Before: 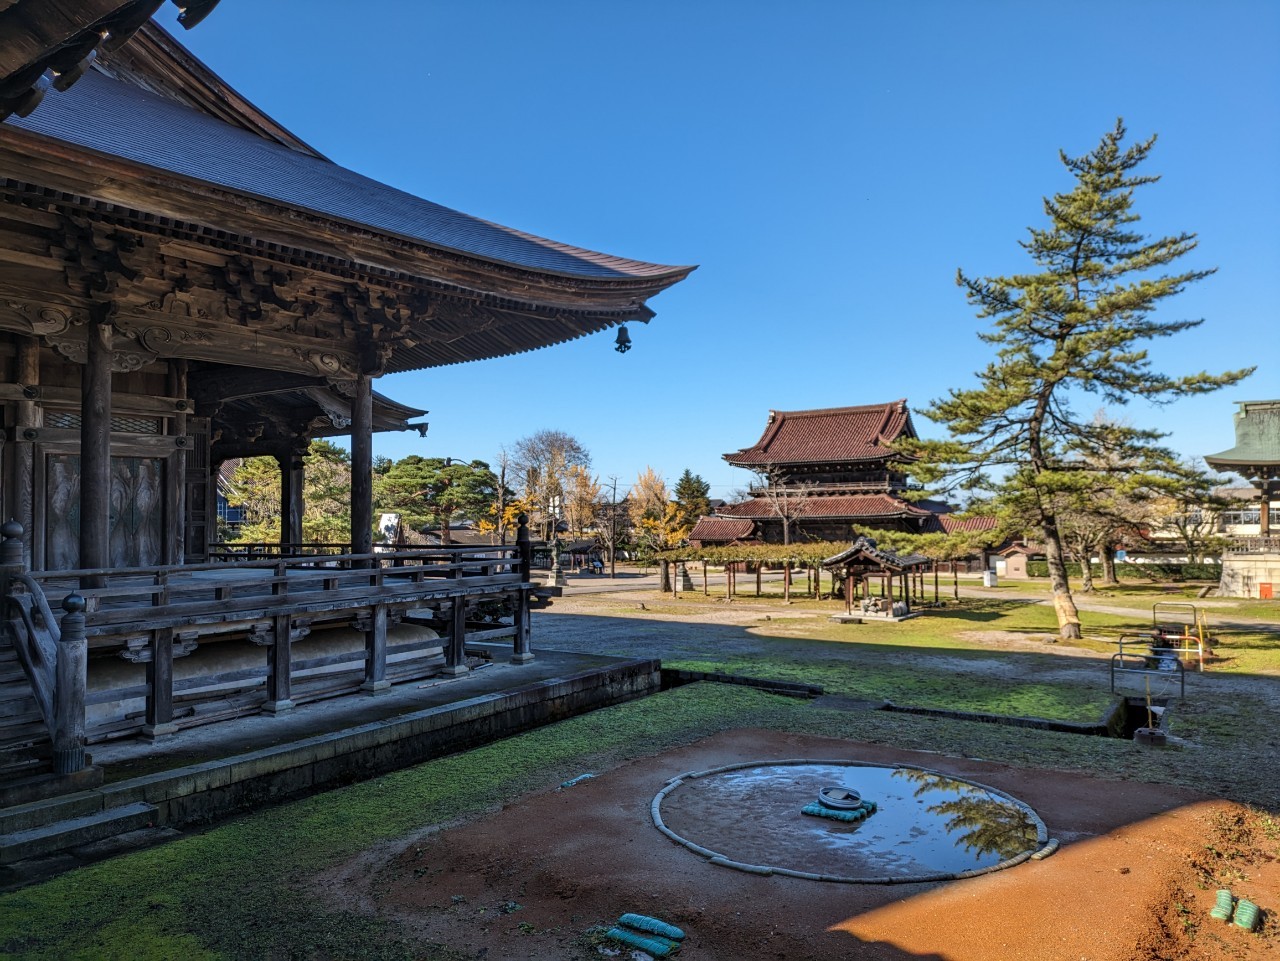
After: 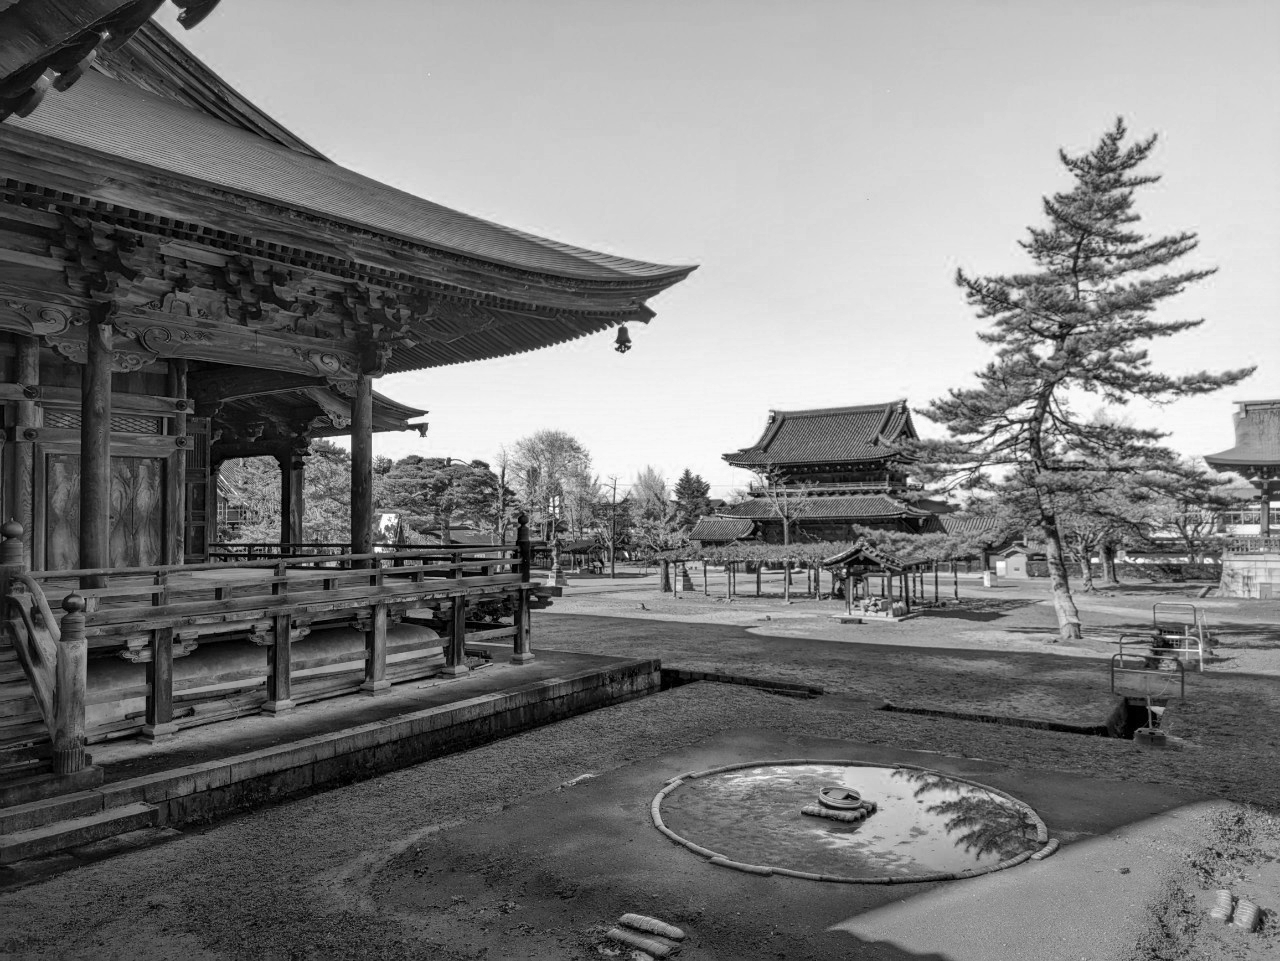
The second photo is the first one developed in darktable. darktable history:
shadows and highlights: on, module defaults
color zones: curves: ch0 [(0, 0.613) (0.01, 0.613) (0.245, 0.448) (0.498, 0.529) (0.642, 0.665) (0.879, 0.777) (0.99, 0.613)]; ch1 [(0, 0) (0.143, 0) (0.286, 0) (0.429, 0) (0.571, 0) (0.714, 0) (0.857, 0)]
contrast brightness saturation: contrast 0.015, saturation -0.051
